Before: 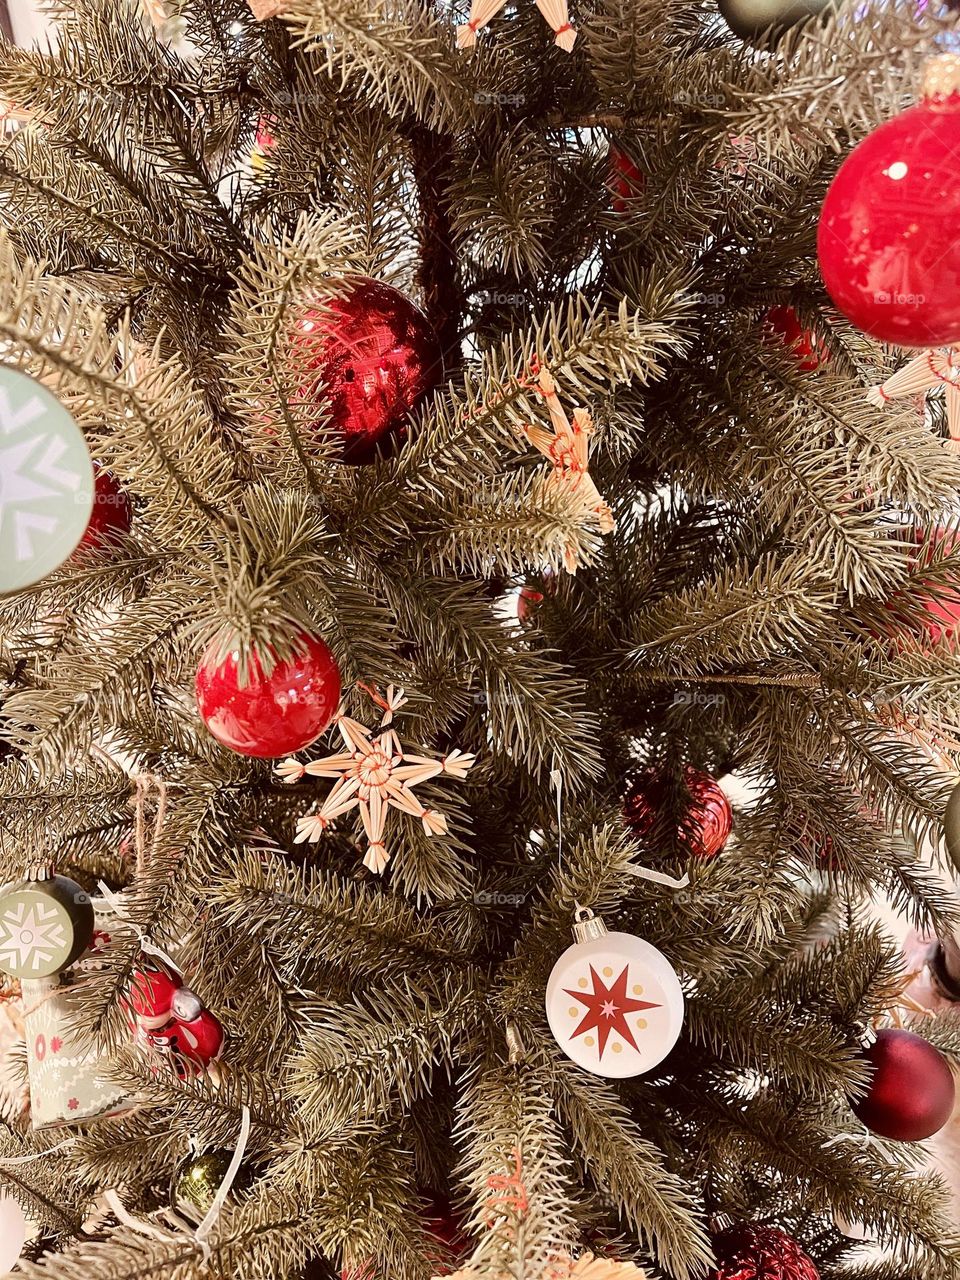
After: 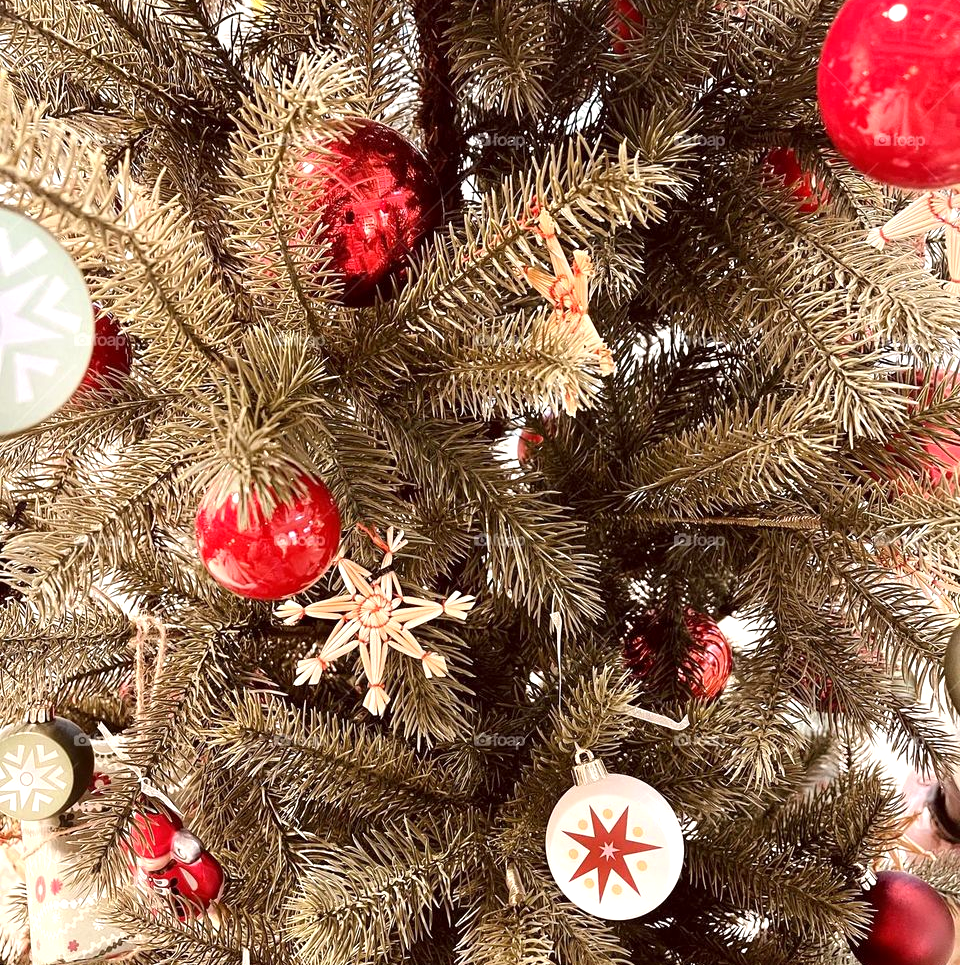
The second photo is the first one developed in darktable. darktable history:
exposure: black level correction 0.001, exposure 0.498 EV, compensate highlight preservation false
crop and rotate: top 12.365%, bottom 12.222%
